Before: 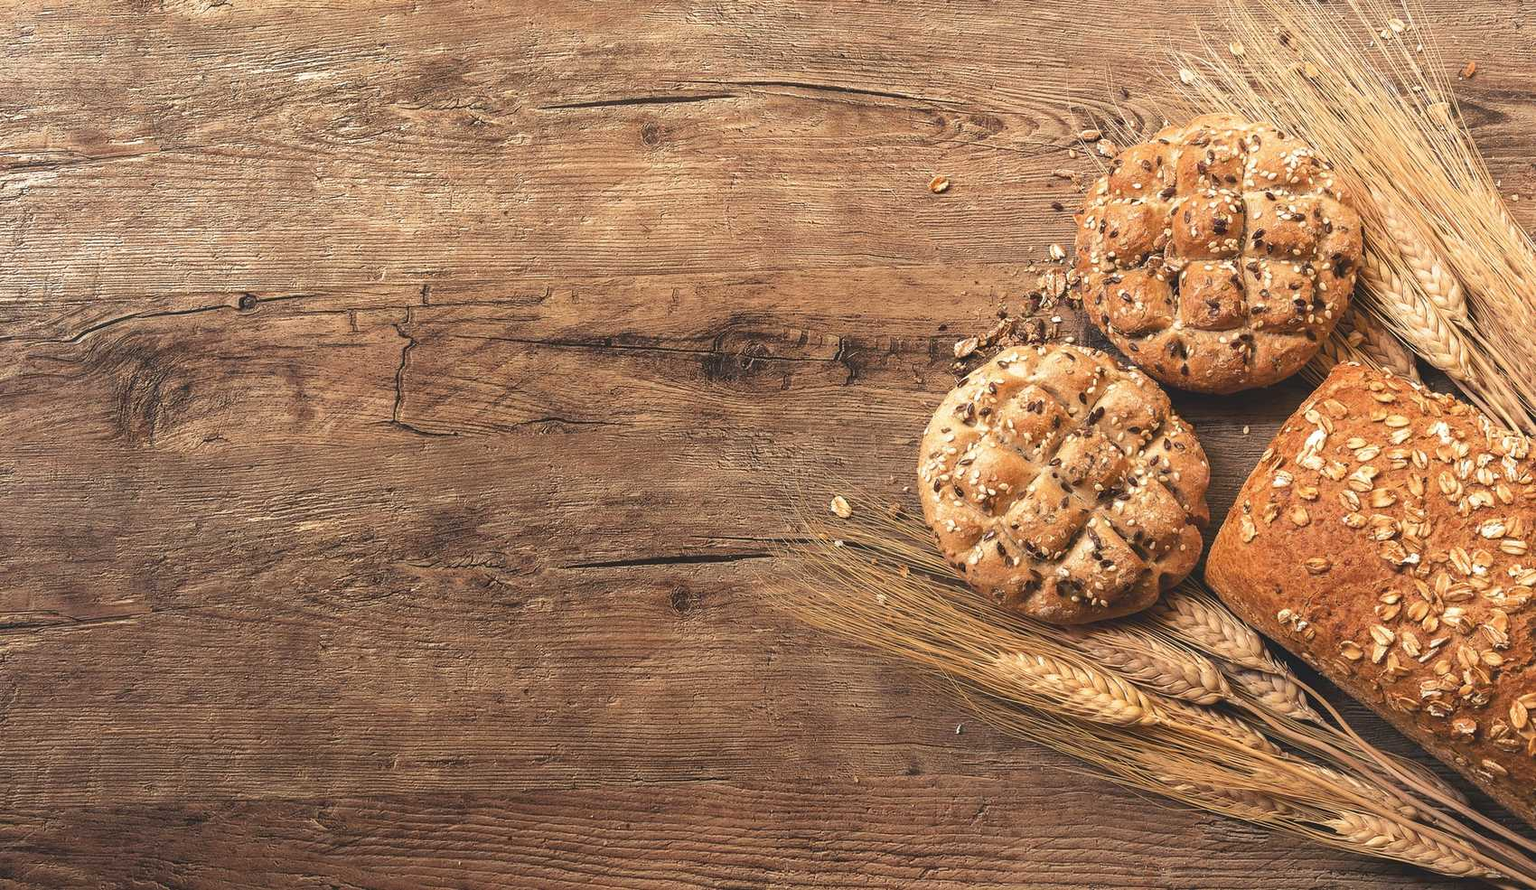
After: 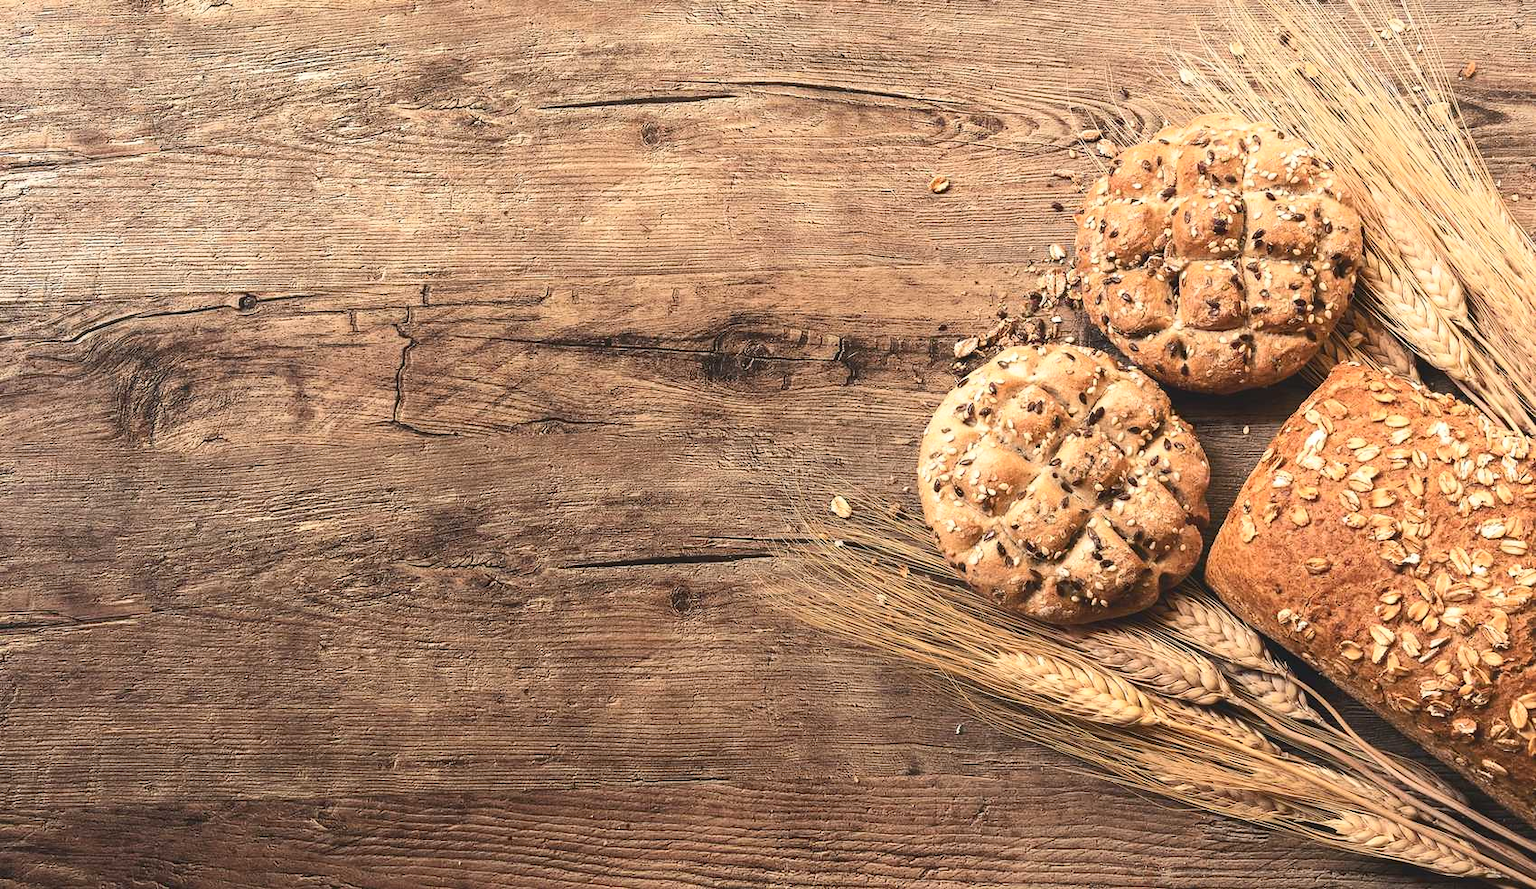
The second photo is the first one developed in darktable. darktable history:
contrast brightness saturation: contrast 0.243, brightness 0.085
